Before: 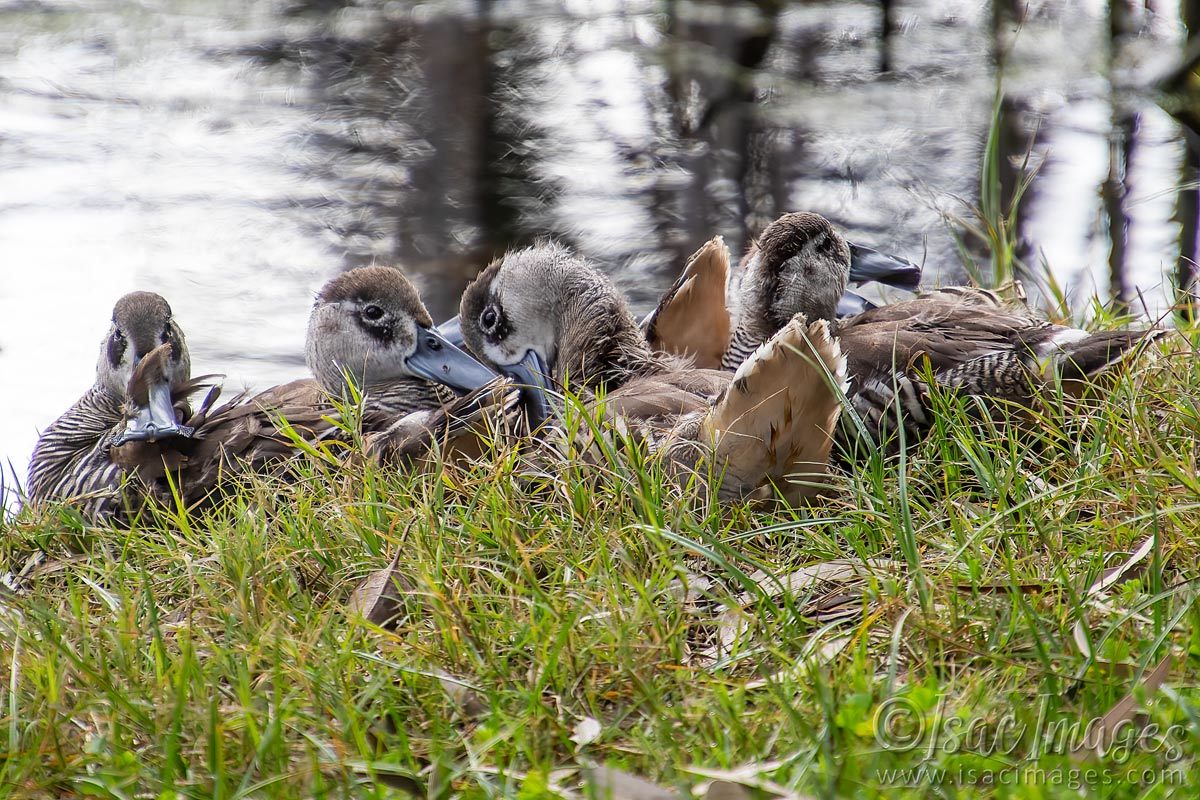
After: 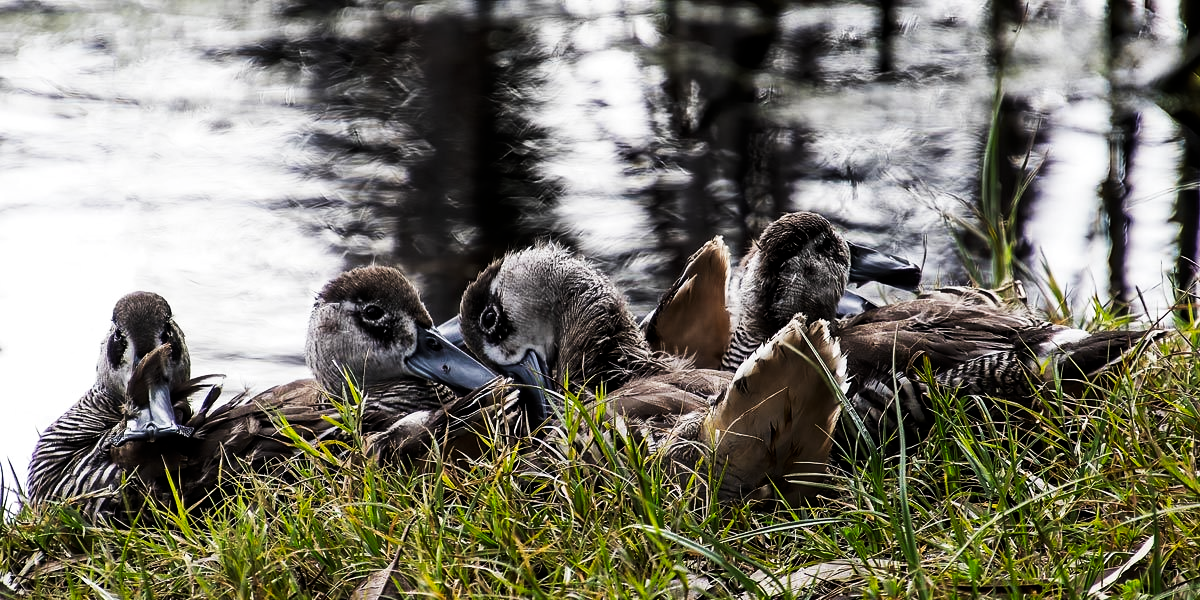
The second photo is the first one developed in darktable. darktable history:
crop: bottom 24.99%
haze removal: strength 0.034, distance 0.252, compatibility mode true, adaptive false
levels: levels [0, 0.618, 1]
tone curve: curves: ch0 [(0, 0) (0.139, 0.067) (0.319, 0.269) (0.498, 0.505) (0.725, 0.824) (0.864, 0.945) (0.985, 1)]; ch1 [(0, 0) (0.291, 0.197) (0.456, 0.426) (0.495, 0.488) (0.557, 0.578) (0.599, 0.644) (0.702, 0.786) (1, 1)]; ch2 [(0, 0) (0.125, 0.089) (0.353, 0.329) (0.447, 0.43) (0.557, 0.566) (0.63, 0.667) (1, 1)], preserve colors none
